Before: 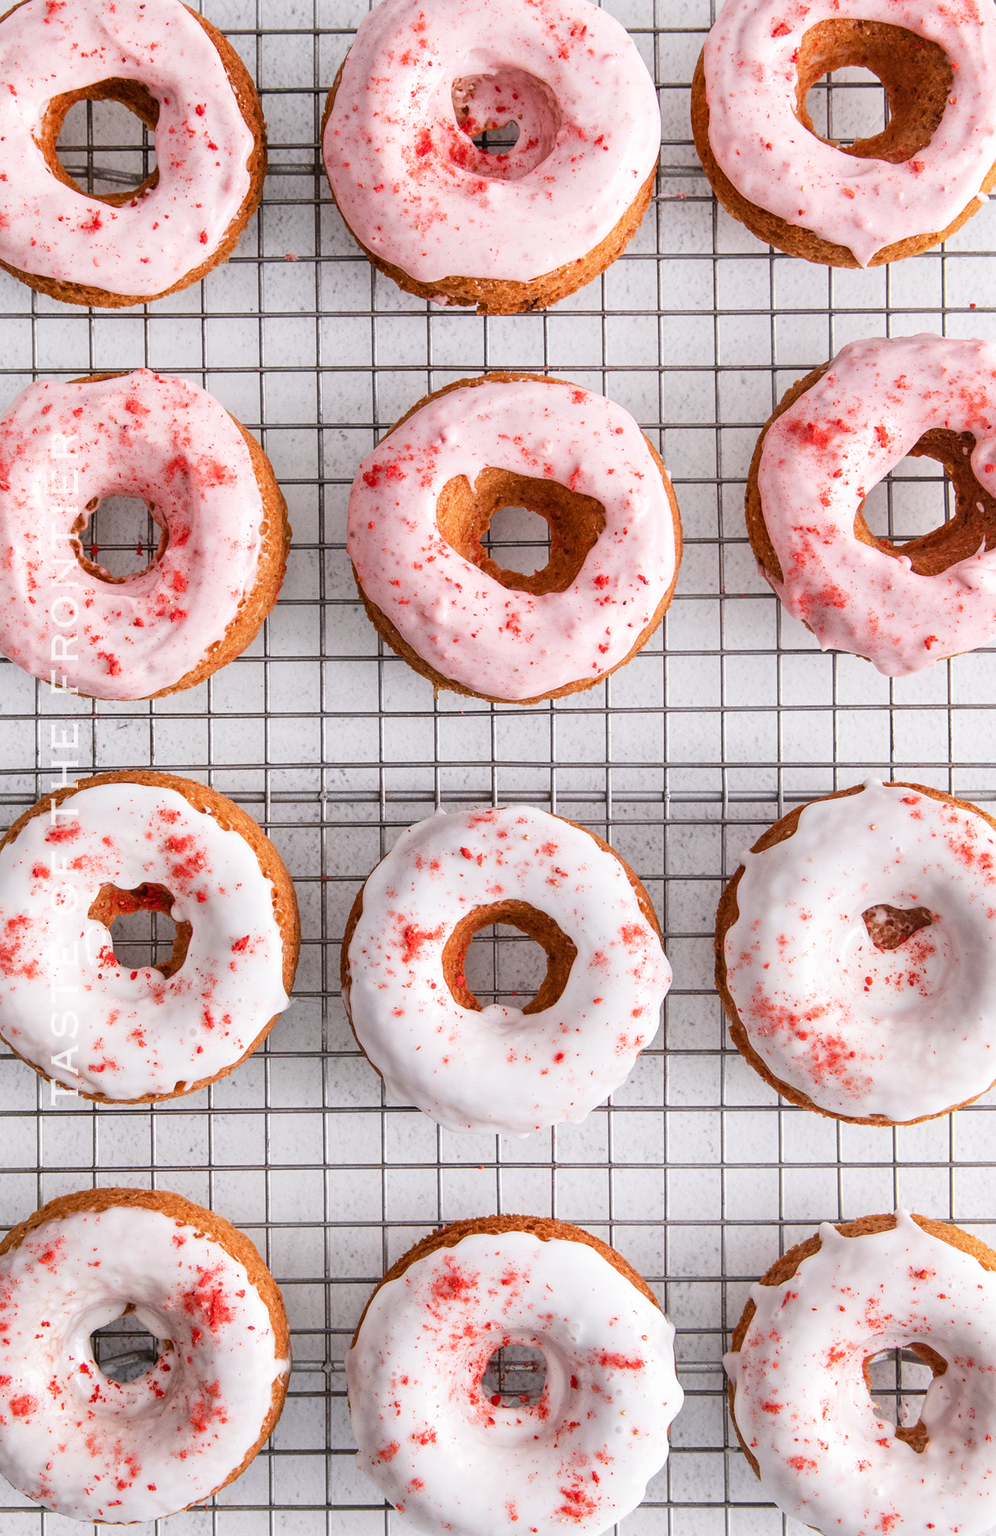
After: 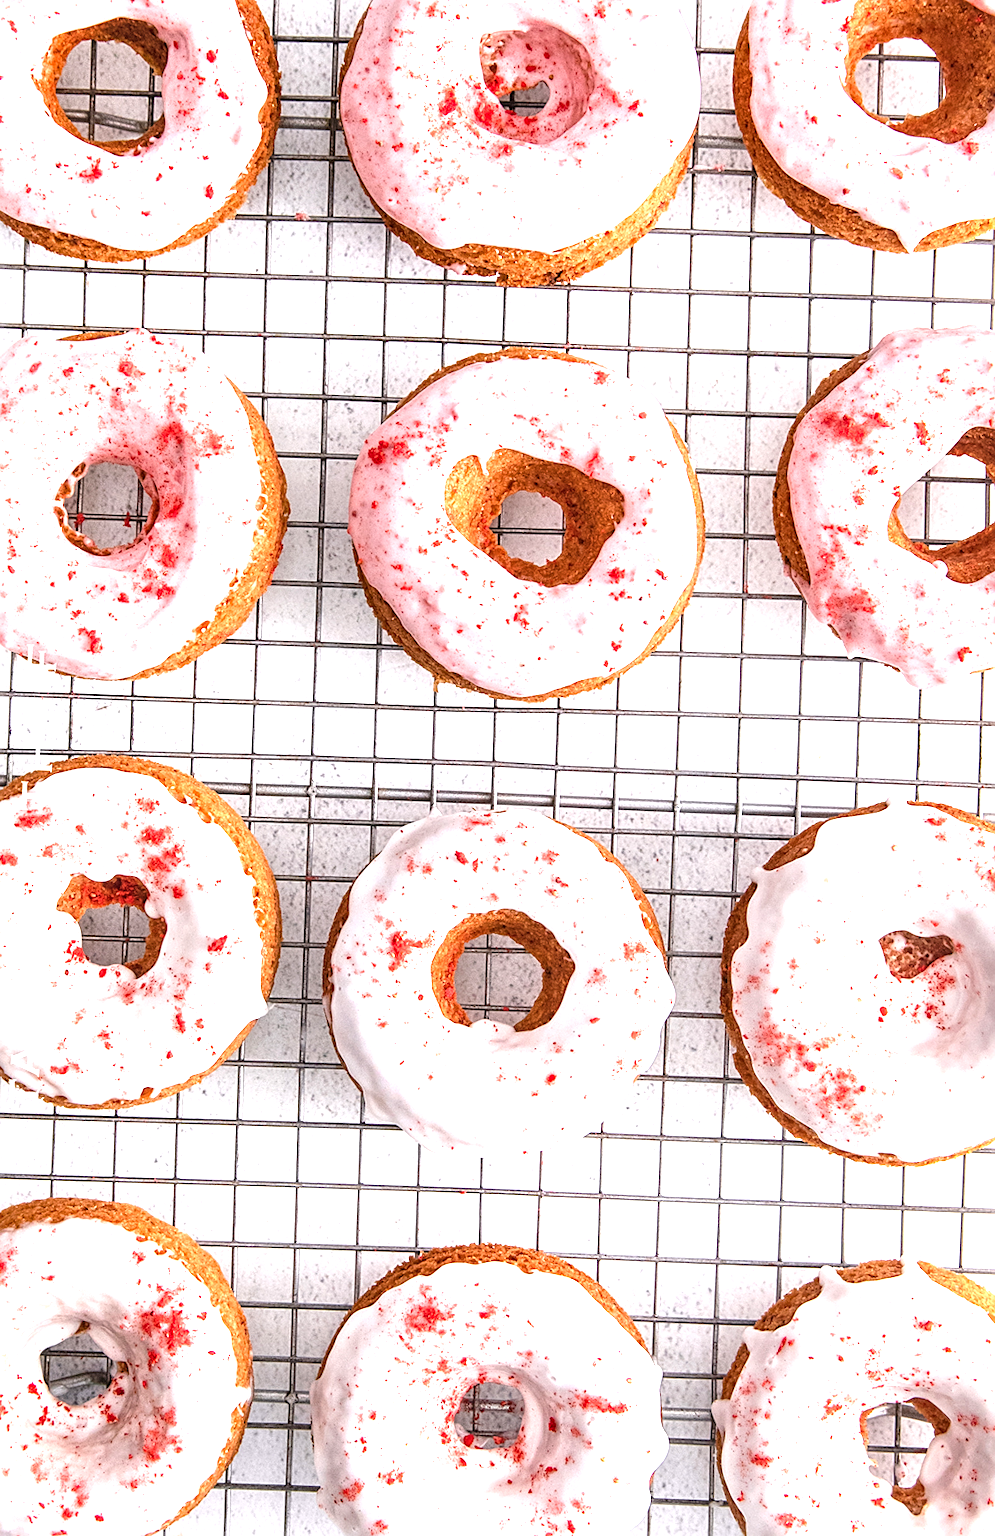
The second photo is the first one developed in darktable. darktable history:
sharpen: on, module defaults
exposure: black level correction 0, exposure 1 EV, compensate exposure bias true, compensate highlight preservation false
crop and rotate: angle -2.38°
local contrast: on, module defaults
